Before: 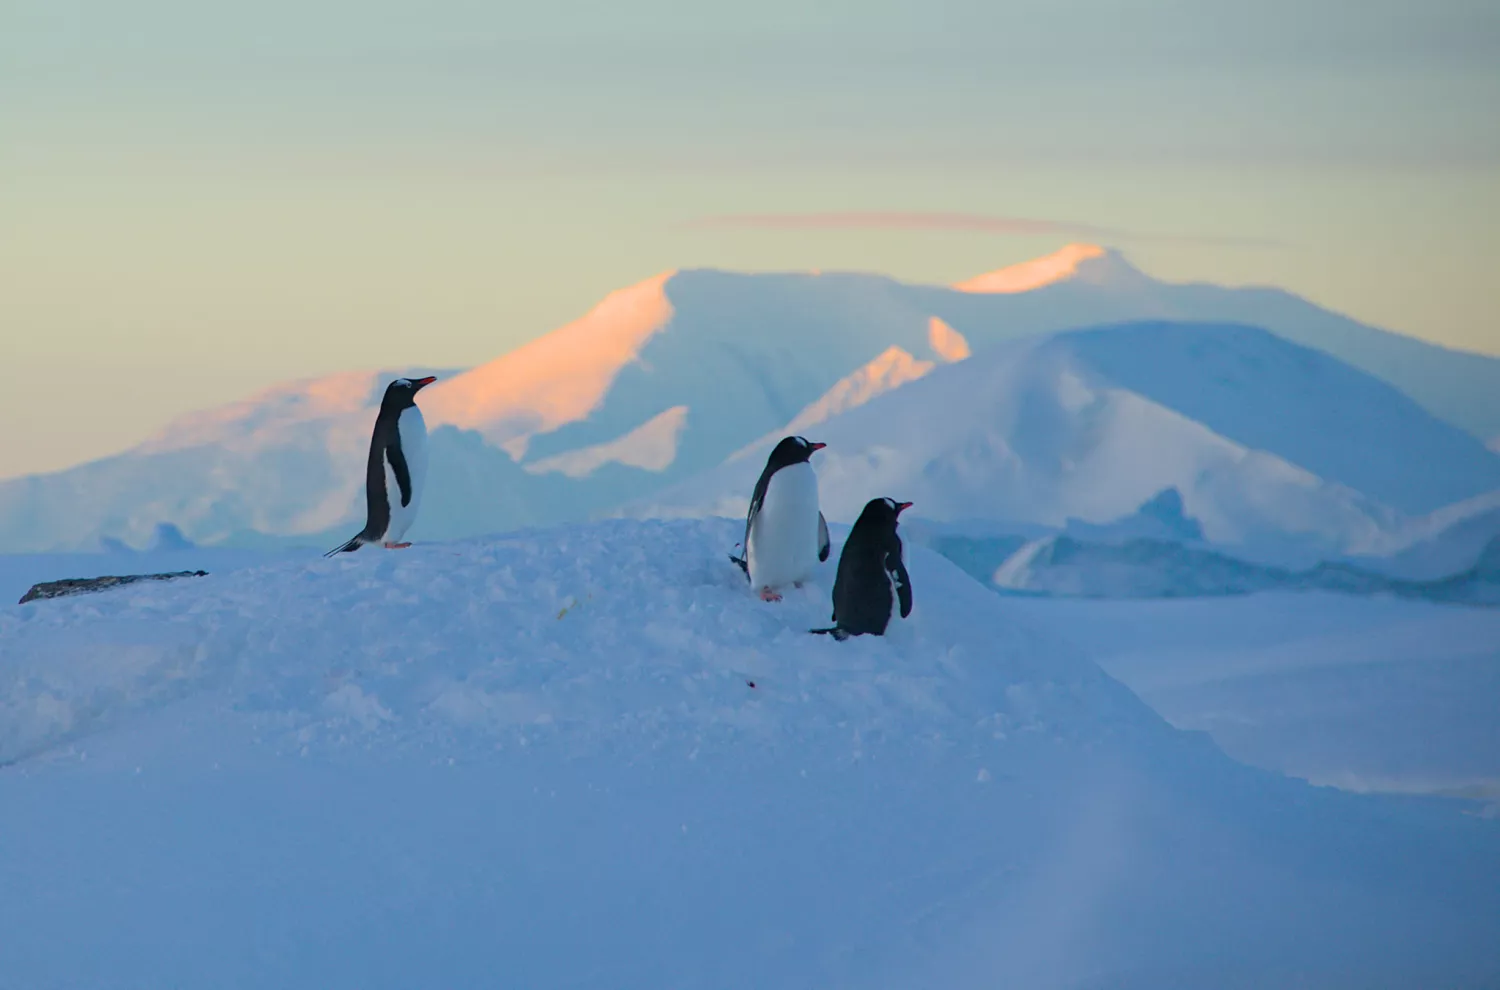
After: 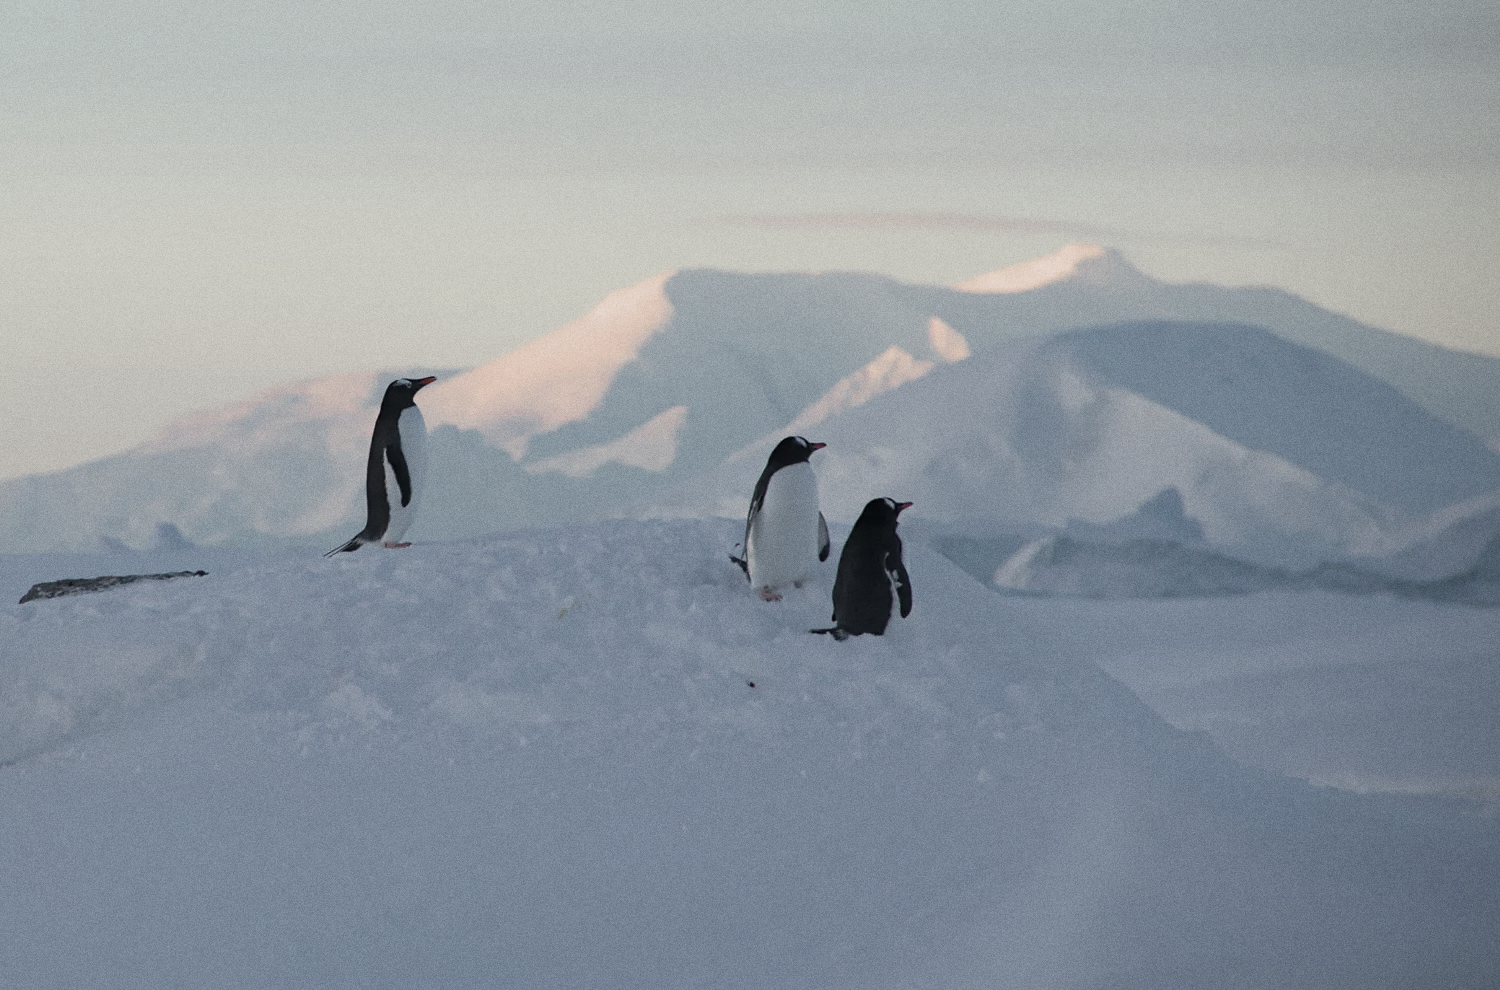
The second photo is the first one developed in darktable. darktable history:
grain: coarseness 0.09 ISO
color zones: curves: ch1 [(0, 0.34) (0.143, 0.164) (0.286, 0.152) (0.429, 0.176) (0.571, 0.173) (0.714, 0.188) (0.857, 0.199) (1, 0.34)]
